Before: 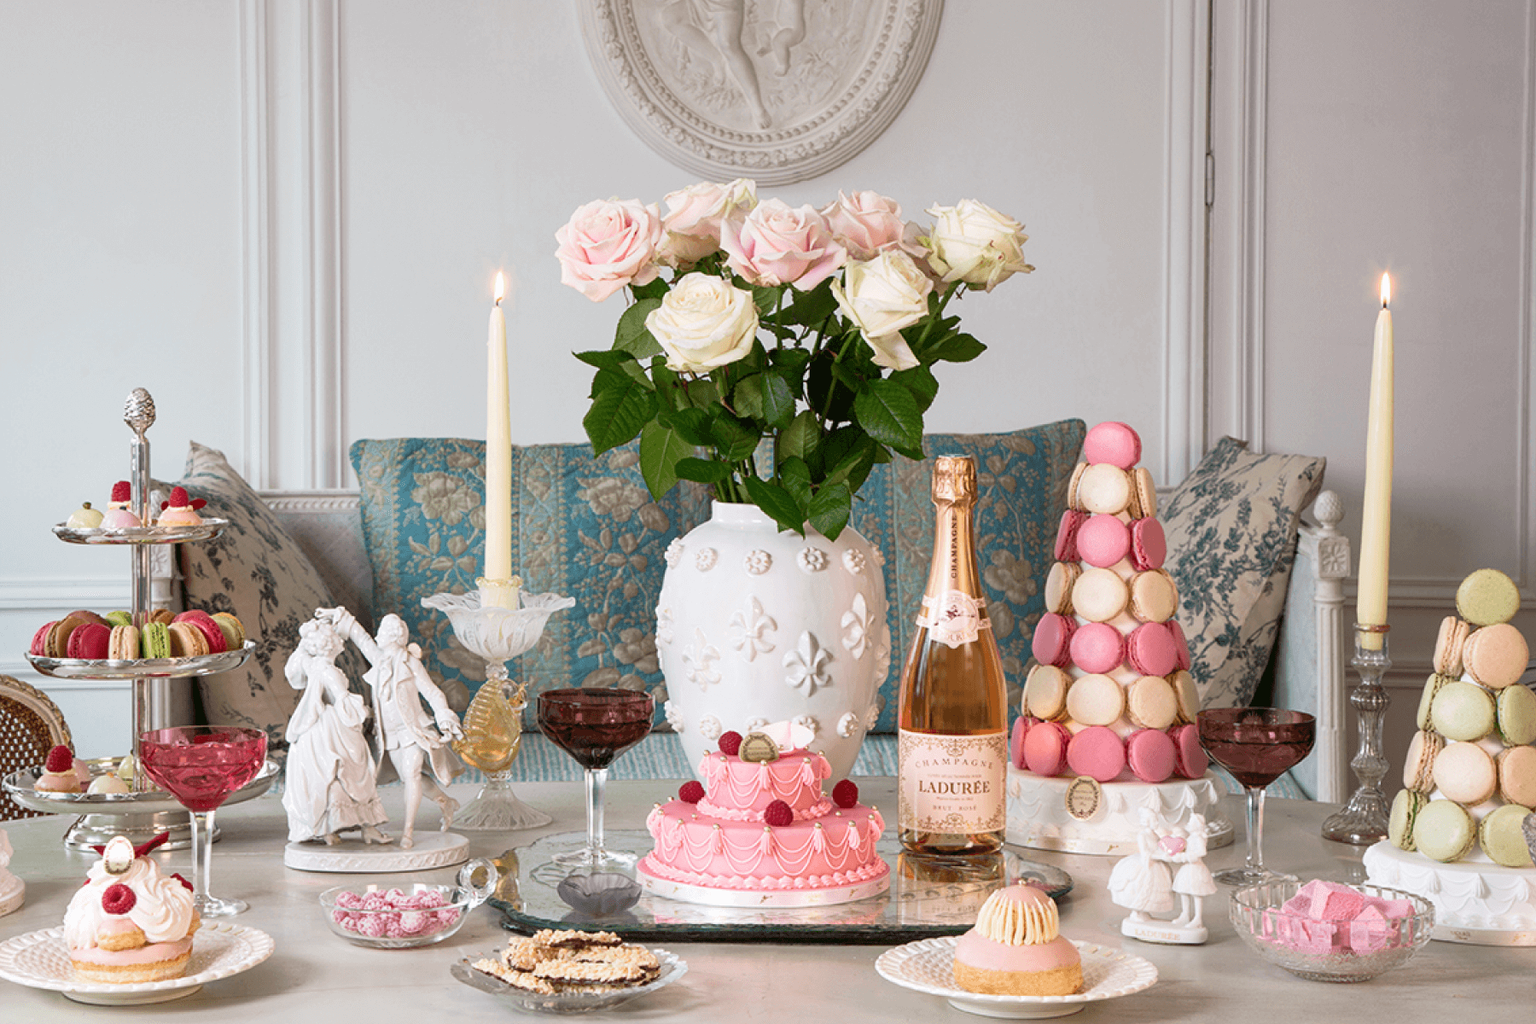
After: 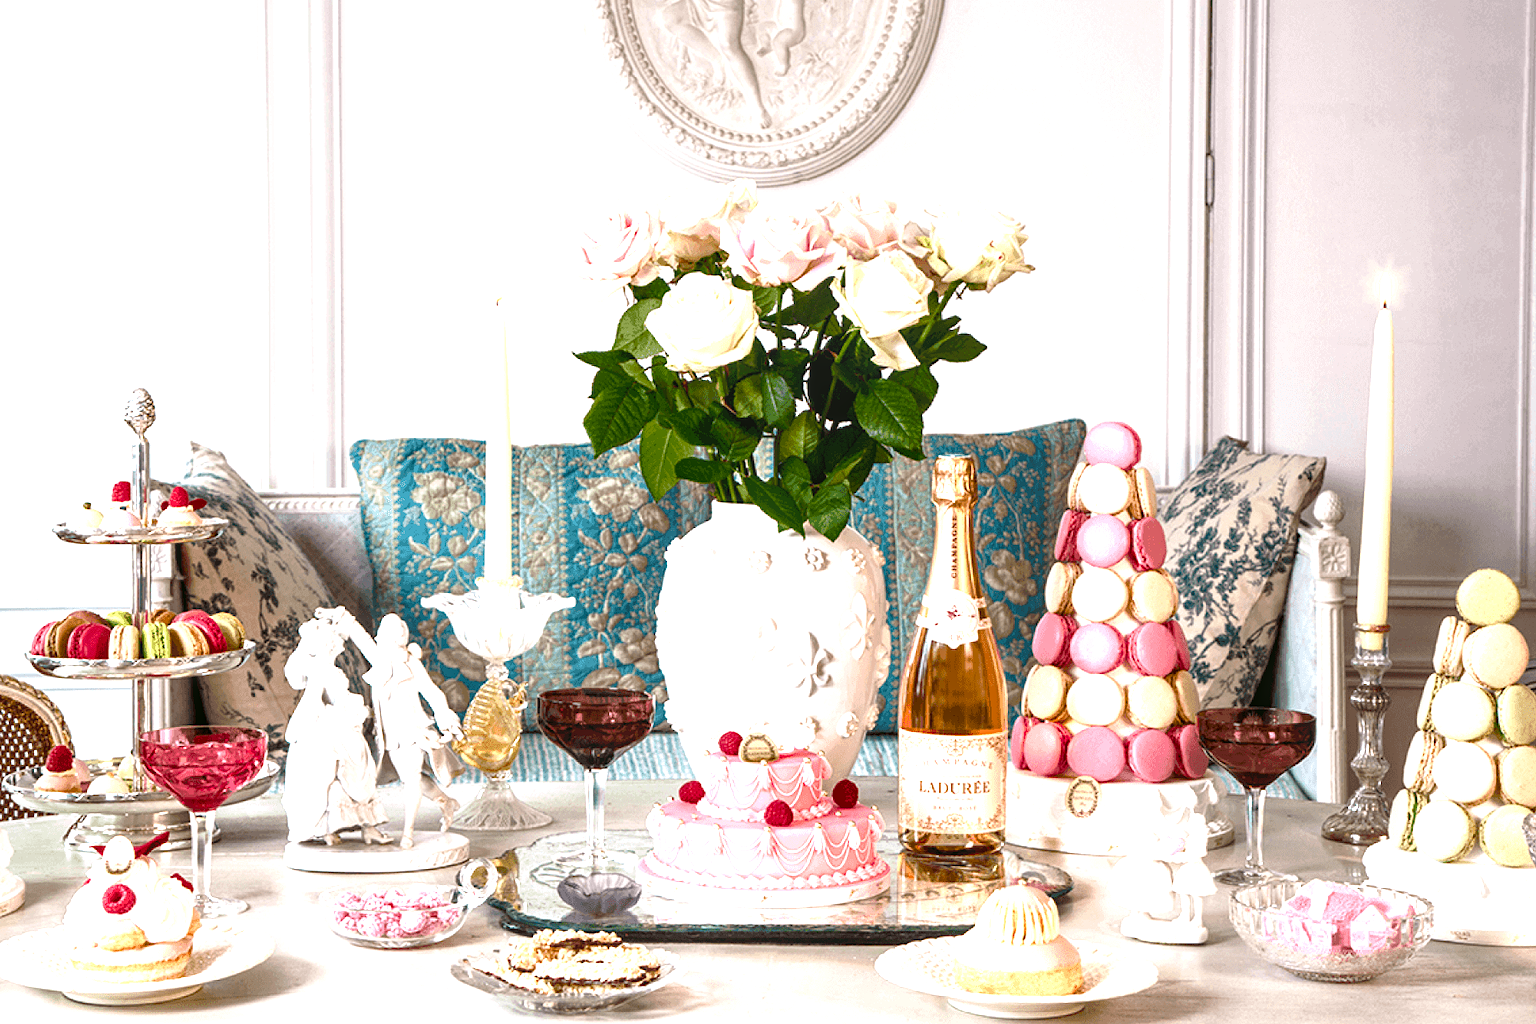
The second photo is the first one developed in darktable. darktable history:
tone equalizer: -8 EV -0.759 EV, -7 EV -0.709 EV, -6 EV -0.597 EV, -5 EV -0.363 EV, -3 EV 0.396 EV, -2 EV 0.6 EV, -1 EV 0.684 EV, +0 EV 0.75 EV, edges refinement/feathering 500, mask exposure compensation -1.57 EV, preserve details no
color balance rgb: power › chroma 0.488%, power › hue 261.91°, perceptual saturation grading › global saturation 20%, perceptual saturation grading › highlights -49.4%, perceptual saturation grading › shadows 24.632%, perceptual brilliance grading › global brilliance 11.856%, global vibrance 40.569%
local contrast: on, module defaults
